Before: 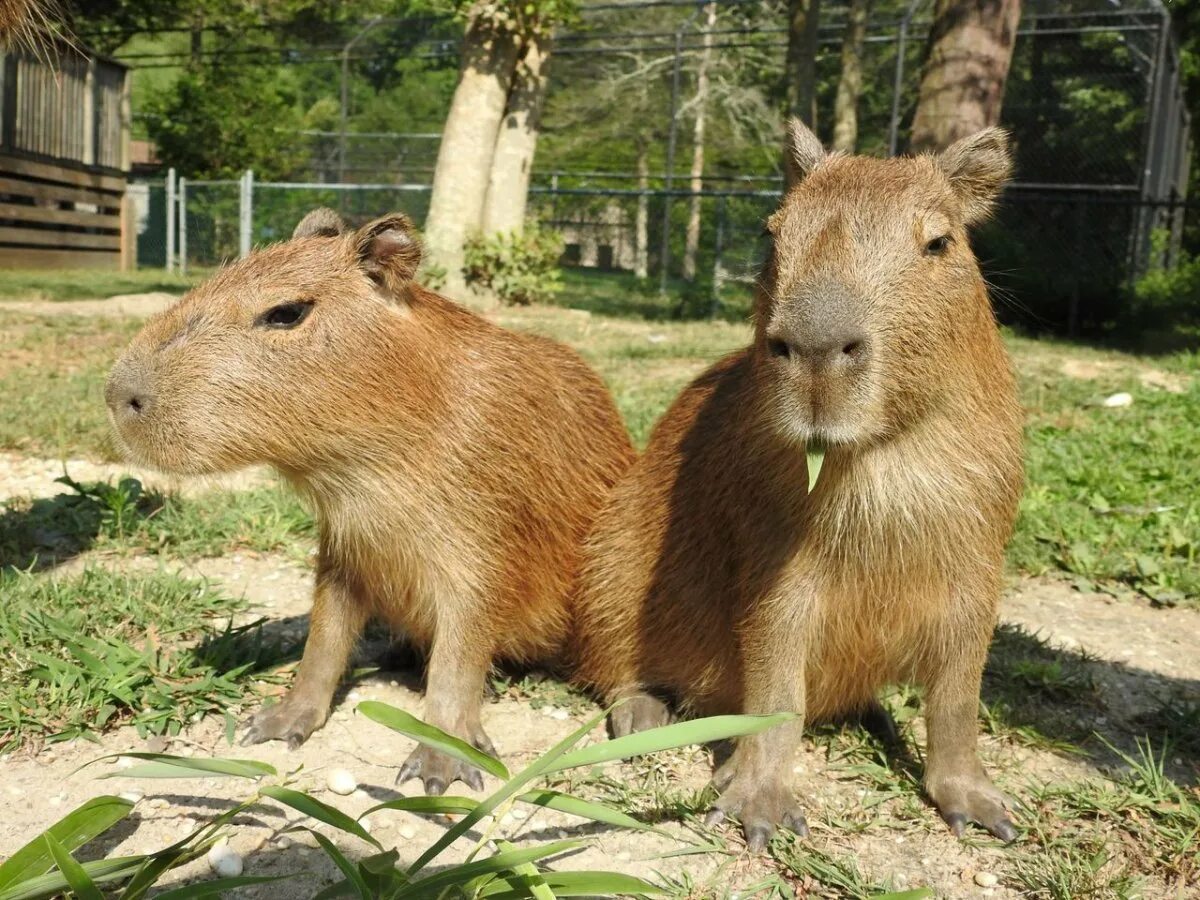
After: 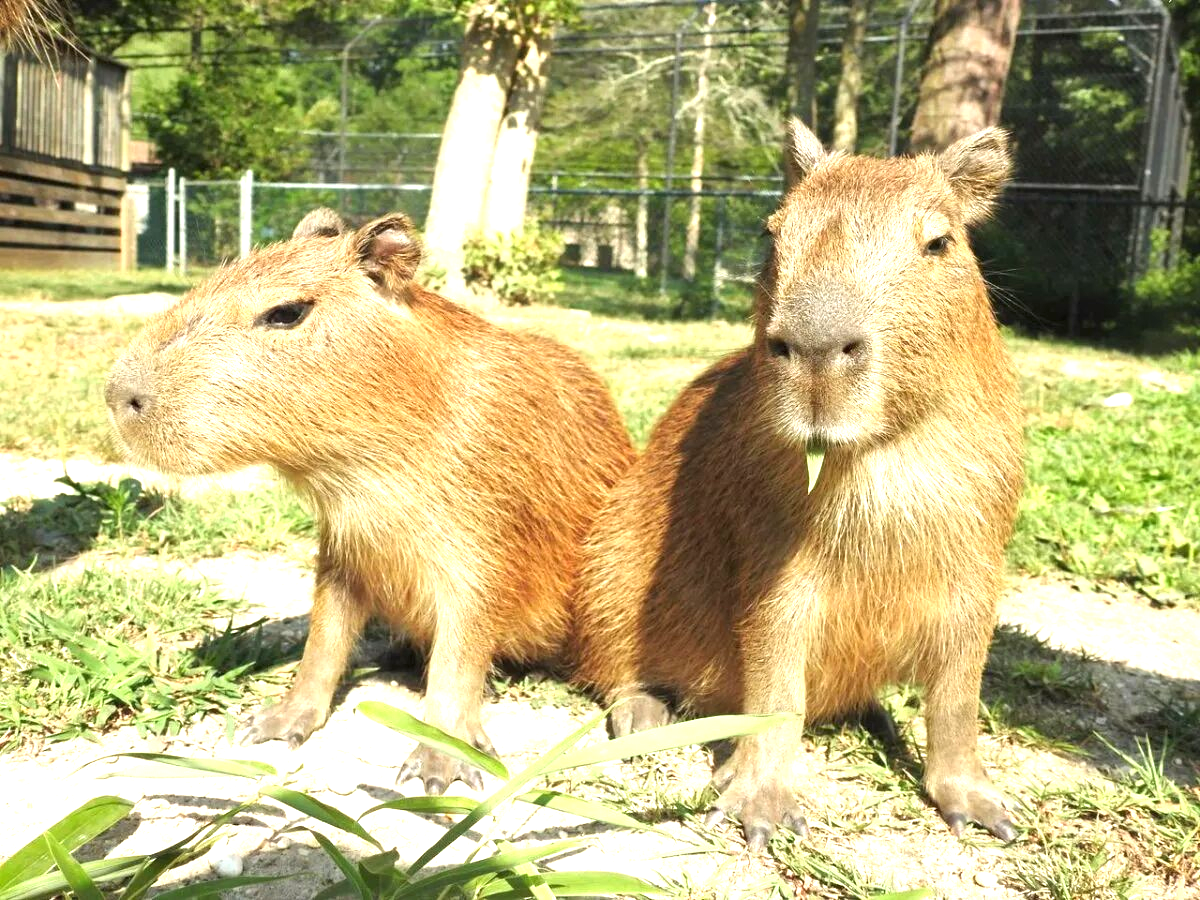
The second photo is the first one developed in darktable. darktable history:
levels: black 0.094%
exposure: black level correction 0, exposure 1.199 EV, compensate highlight preservation false
